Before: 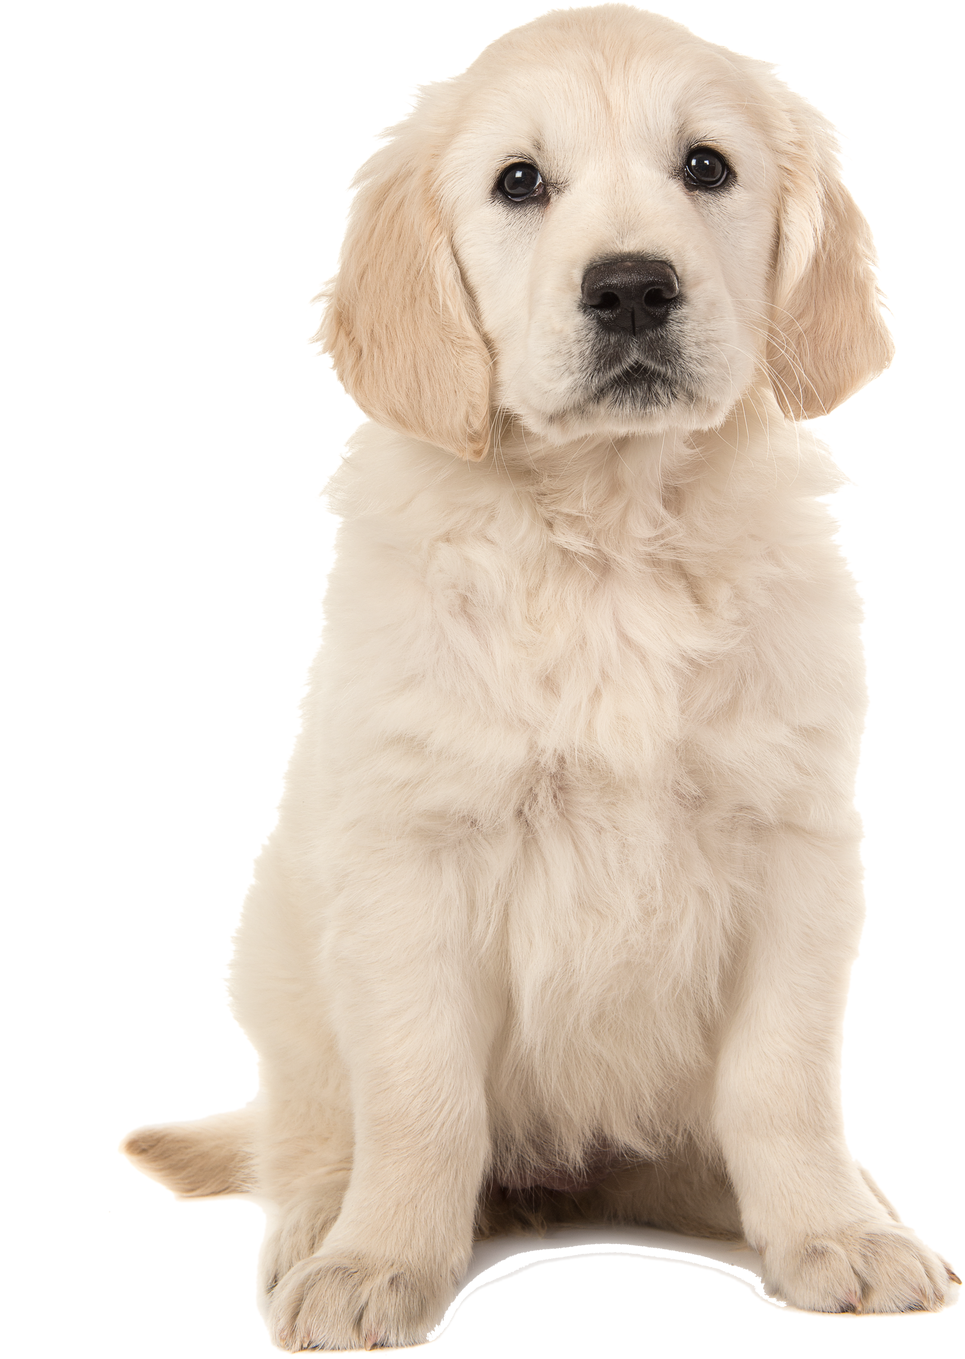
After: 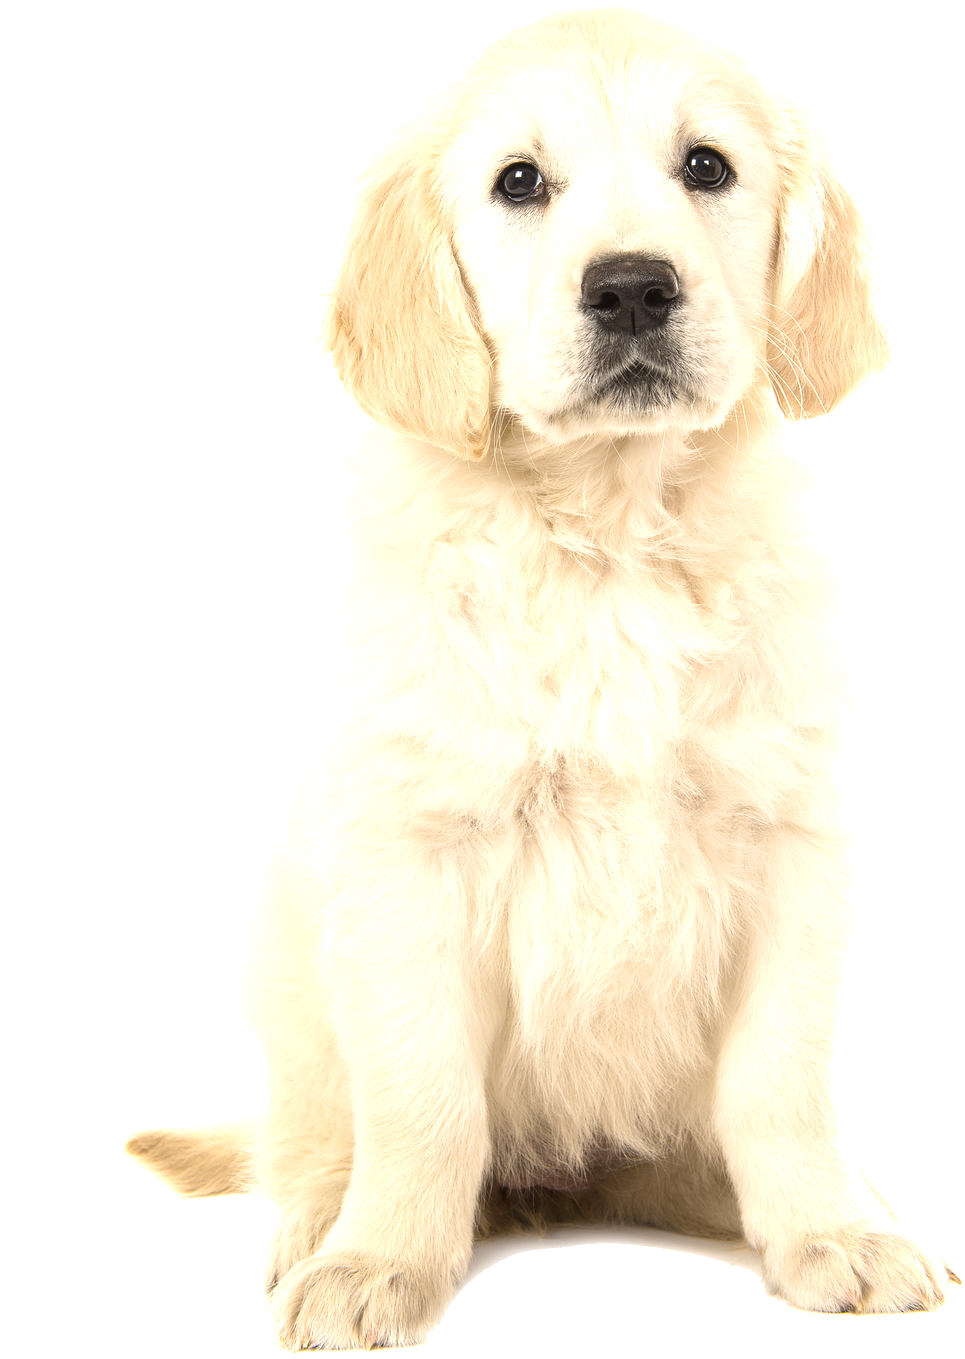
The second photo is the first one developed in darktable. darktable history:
exposure: exposure 0.74 EV, compensate highlight preservation false
color contrast: green-magenta contrast 0.85, blue-yellow contrast 1.25, unbound 0
